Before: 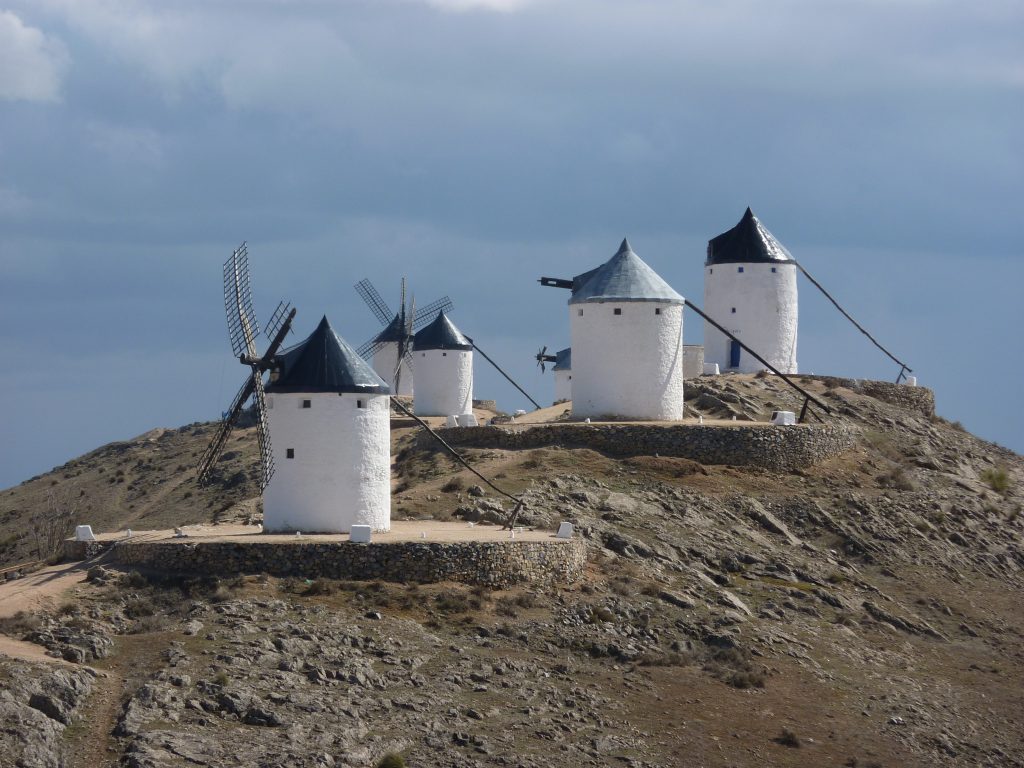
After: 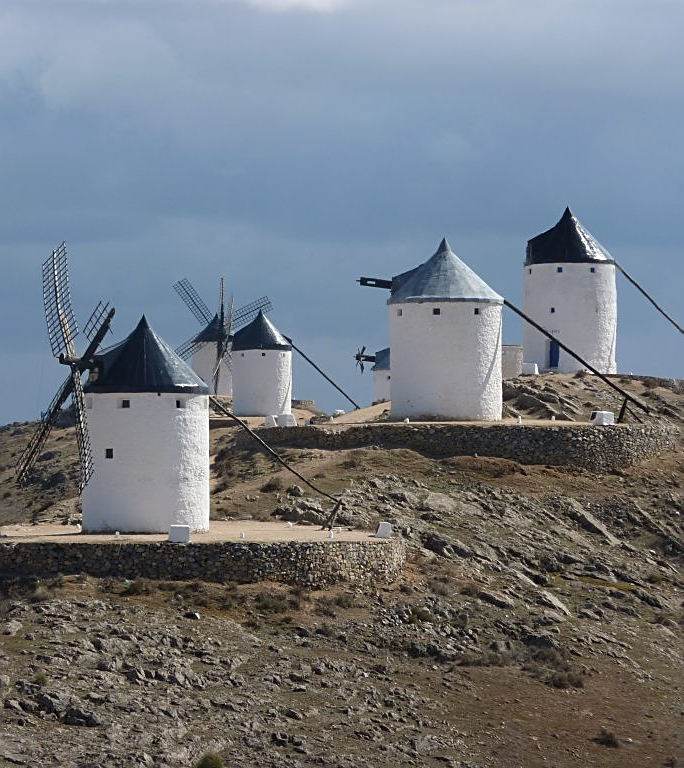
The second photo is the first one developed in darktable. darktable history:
sharpen: on, module defaults
crop and rotate: left 17.732%, right 15.423%
